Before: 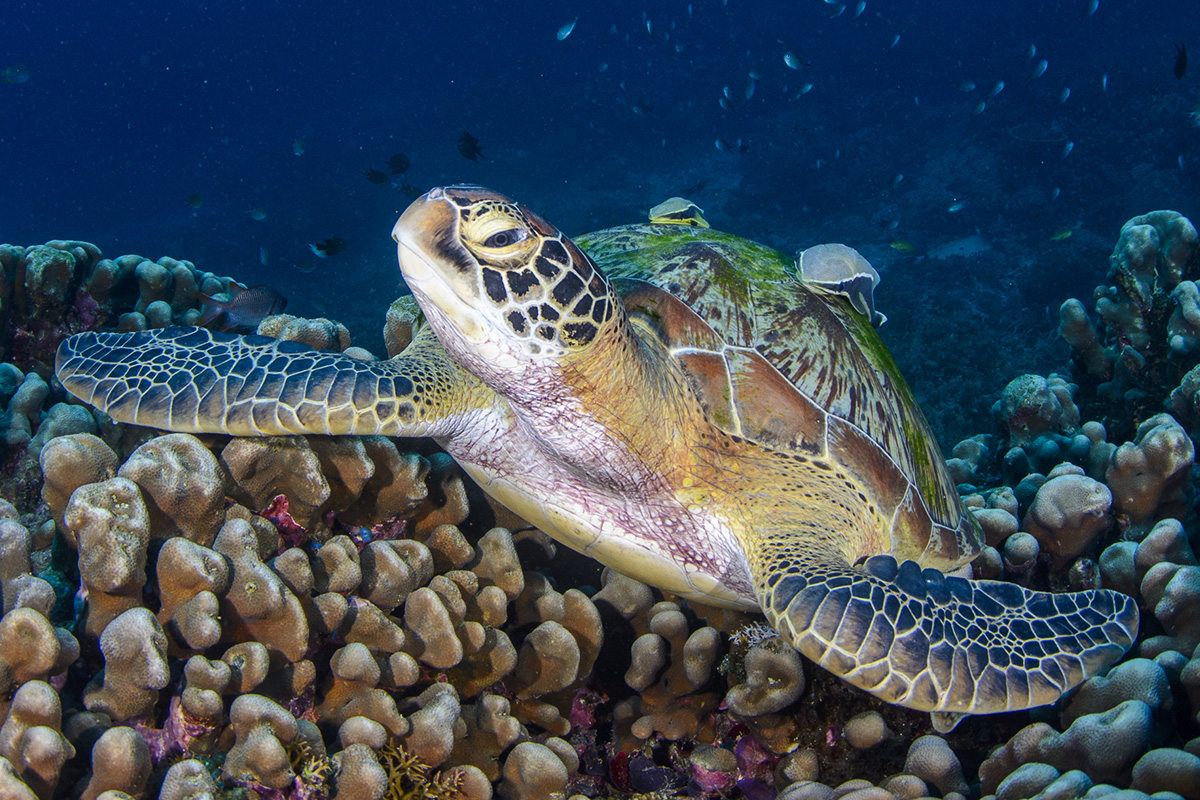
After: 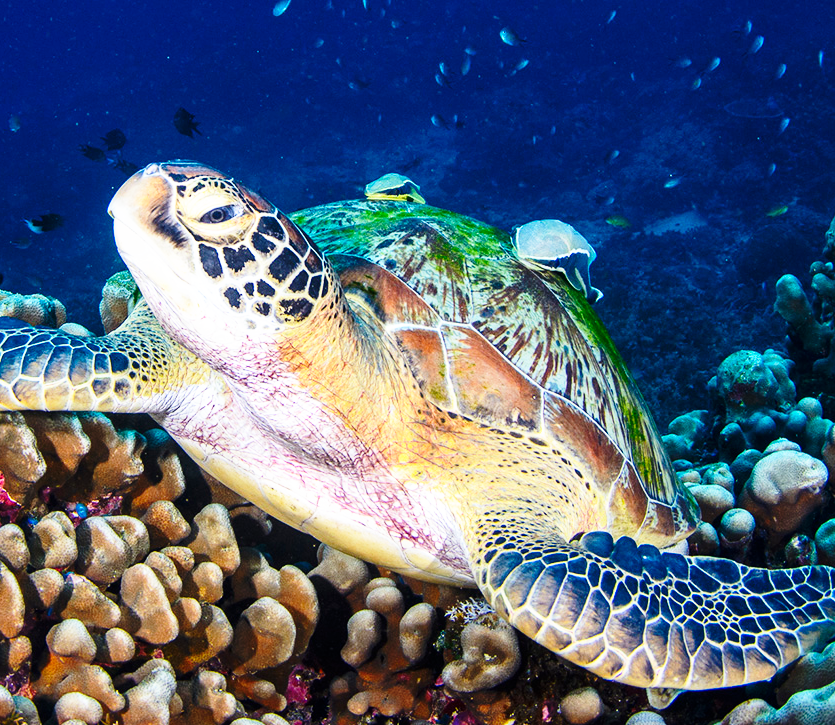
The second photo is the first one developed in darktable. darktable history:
base curve: curves: ch0 [(0, 0) (0.026, 0.03) (0.109, 0.232) (0.351, 0.748) (0.669, 0.968) (1, 1)], preserve colors none
crop and rotate: left 23.725%, top 3.083%, right 6.614%, bottom 6.274%
